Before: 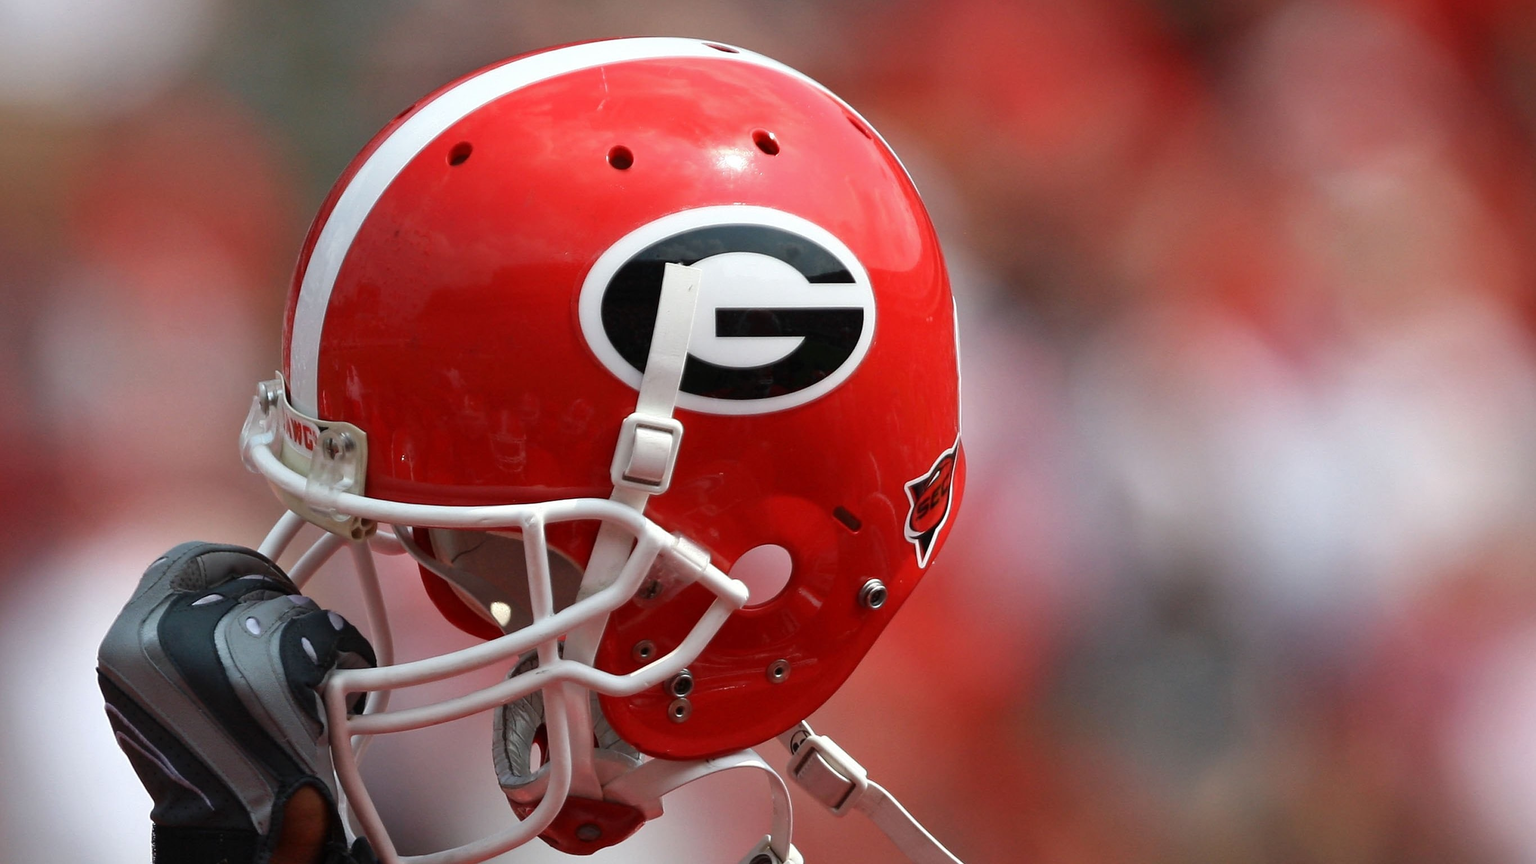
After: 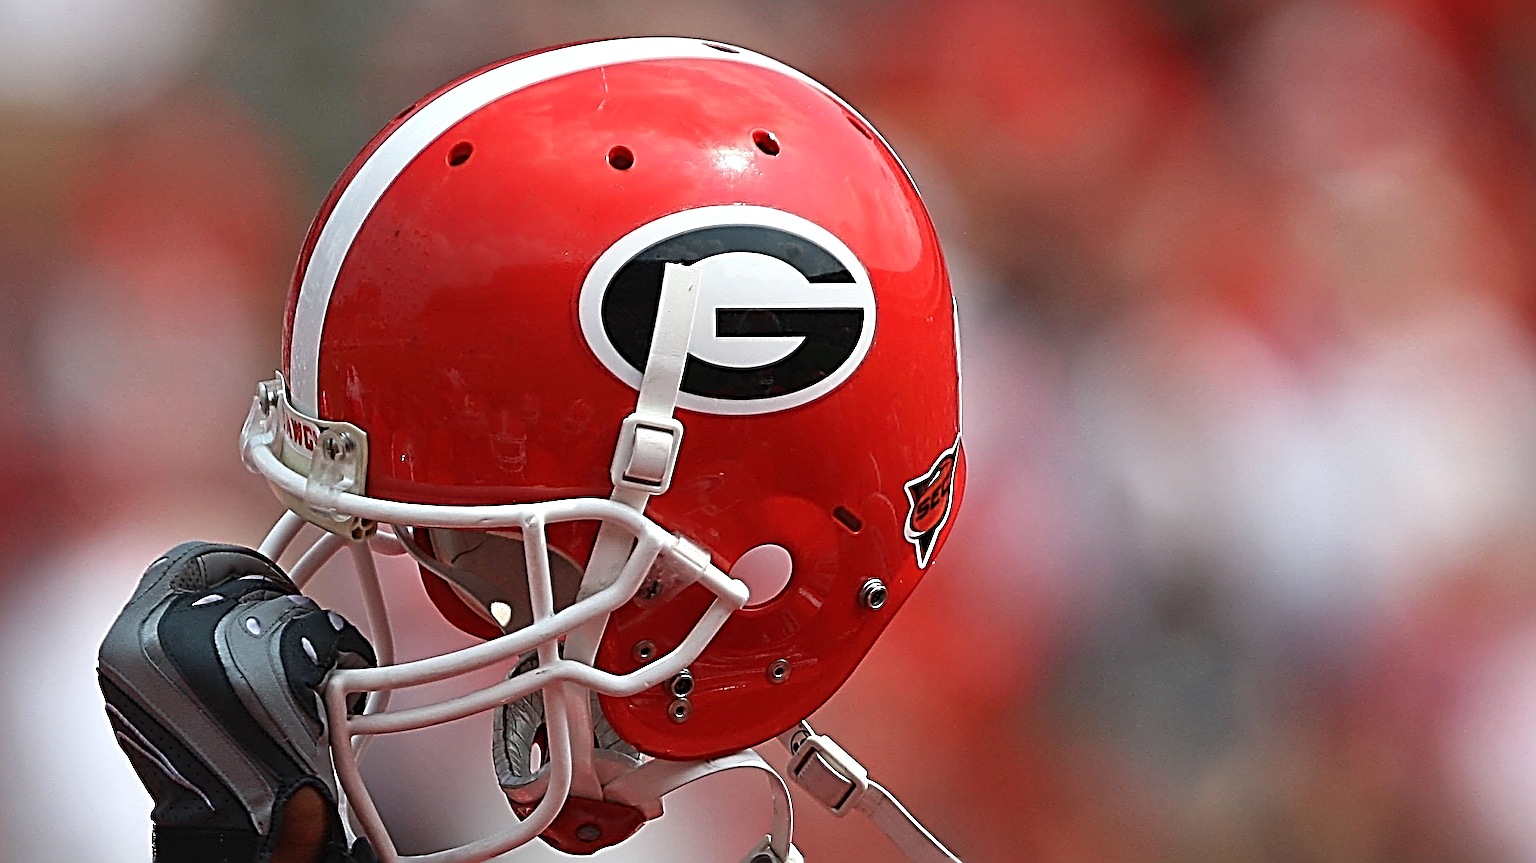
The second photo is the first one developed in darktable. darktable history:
tone equalizer: on, module defaults
exposure: black level correction -0.001, exposure 0.079 EV, compensate exposure bias true, compensate highlight preservation false
sharpen: radius 4.027, amount 1.995
